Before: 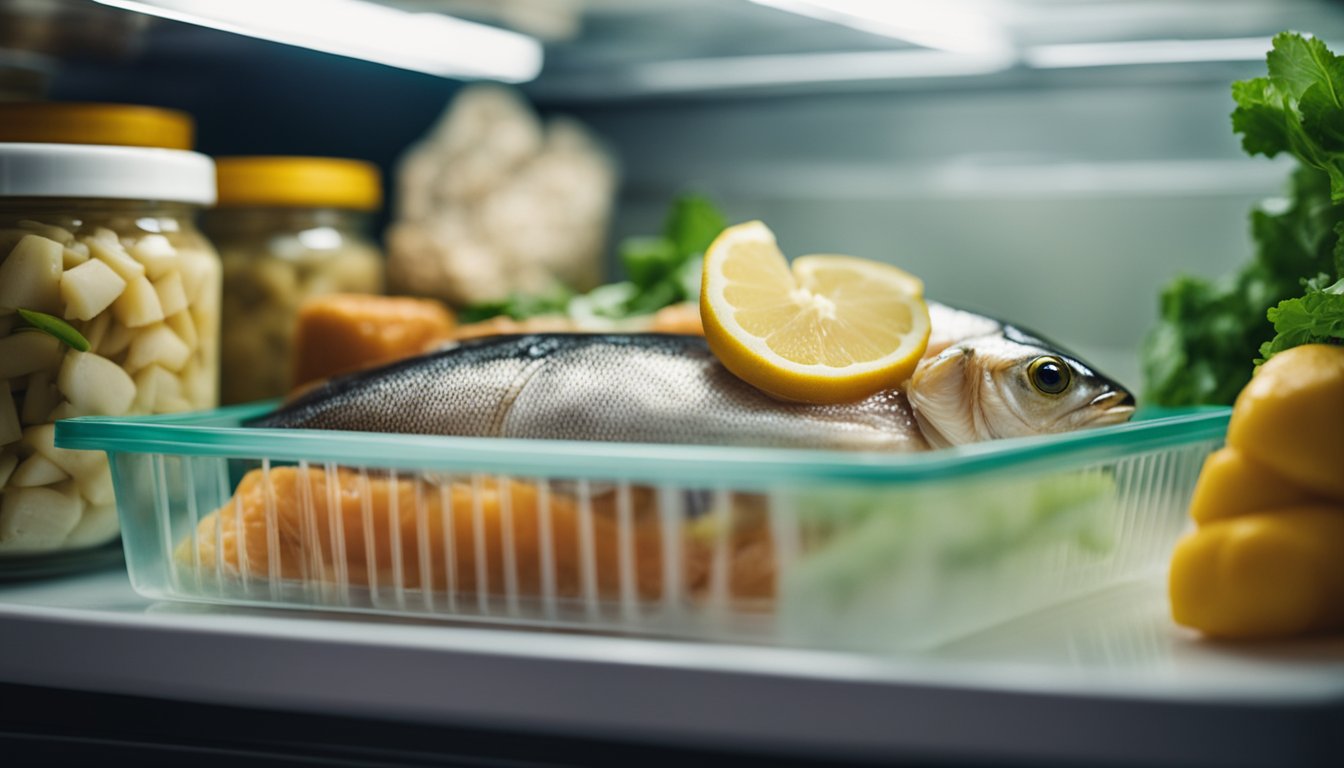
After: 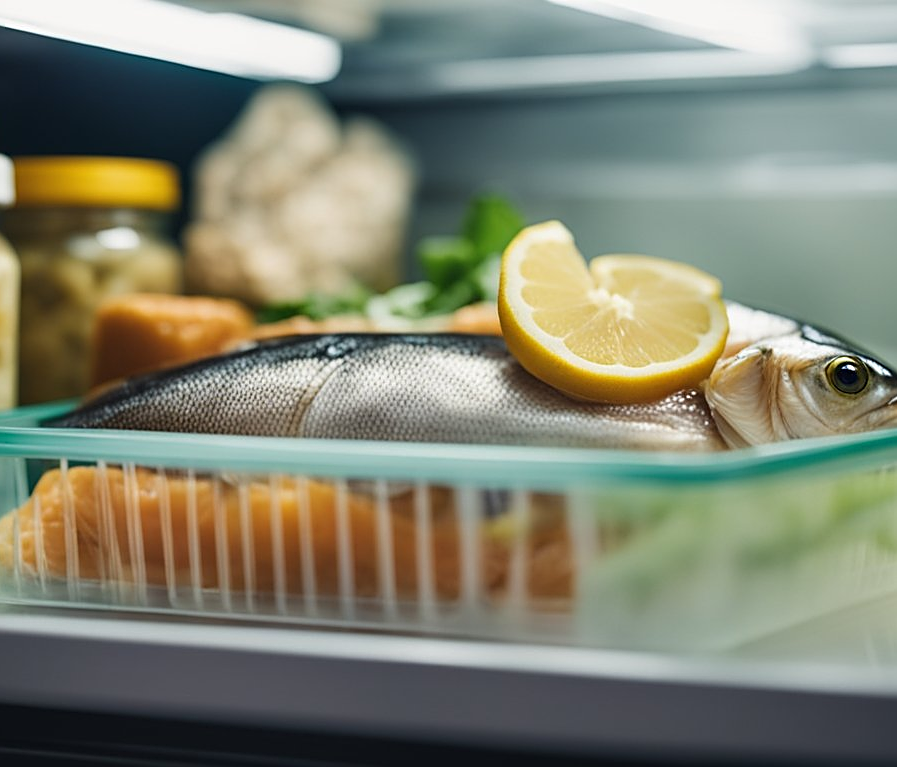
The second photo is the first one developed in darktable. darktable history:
sharpen: on, module defaults
crop and rotate: left 15.101%, right 18.141%
